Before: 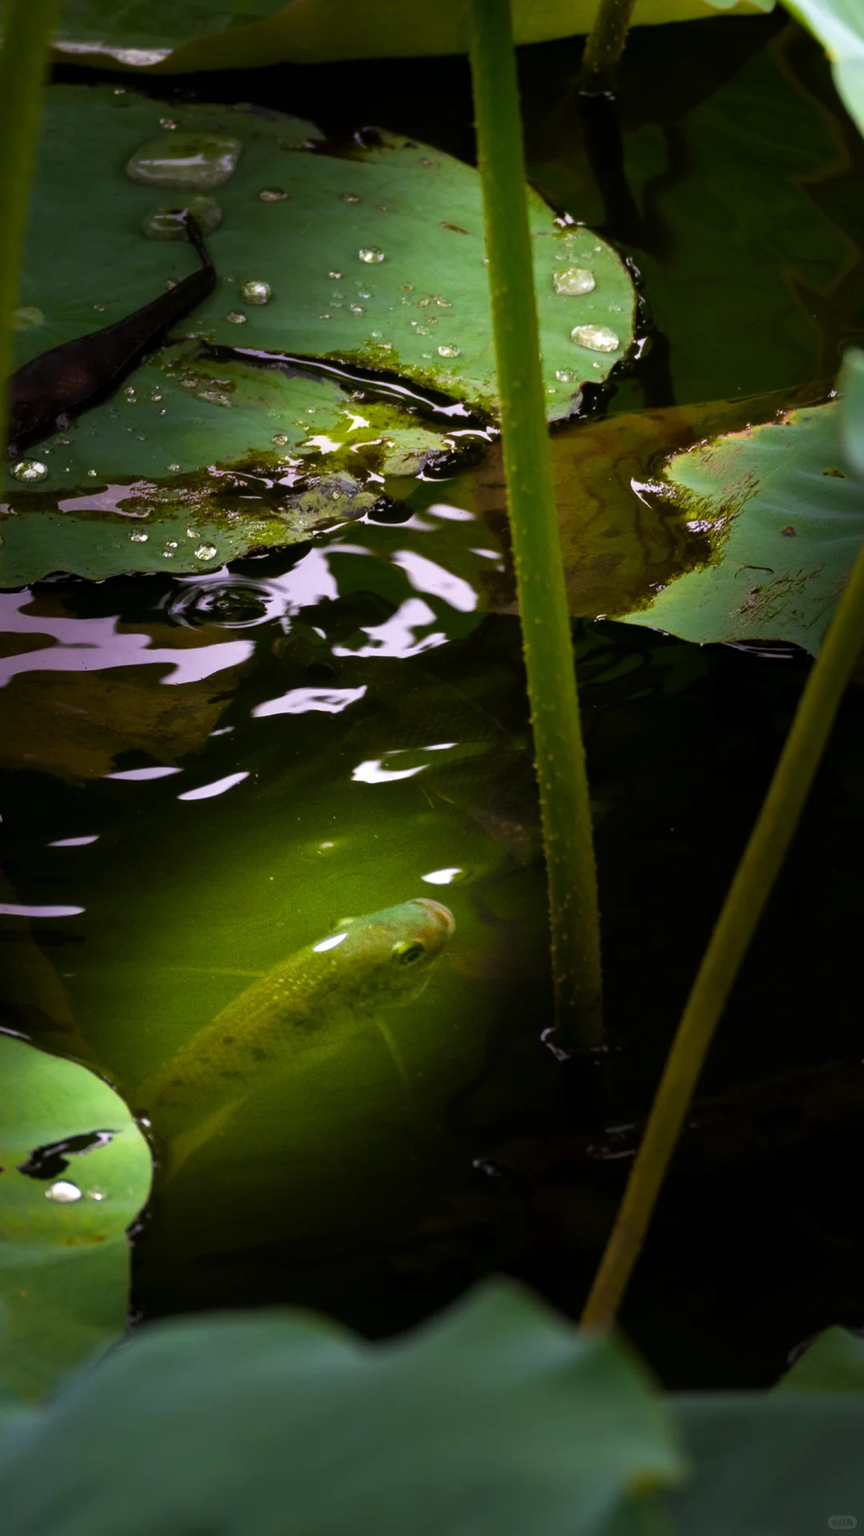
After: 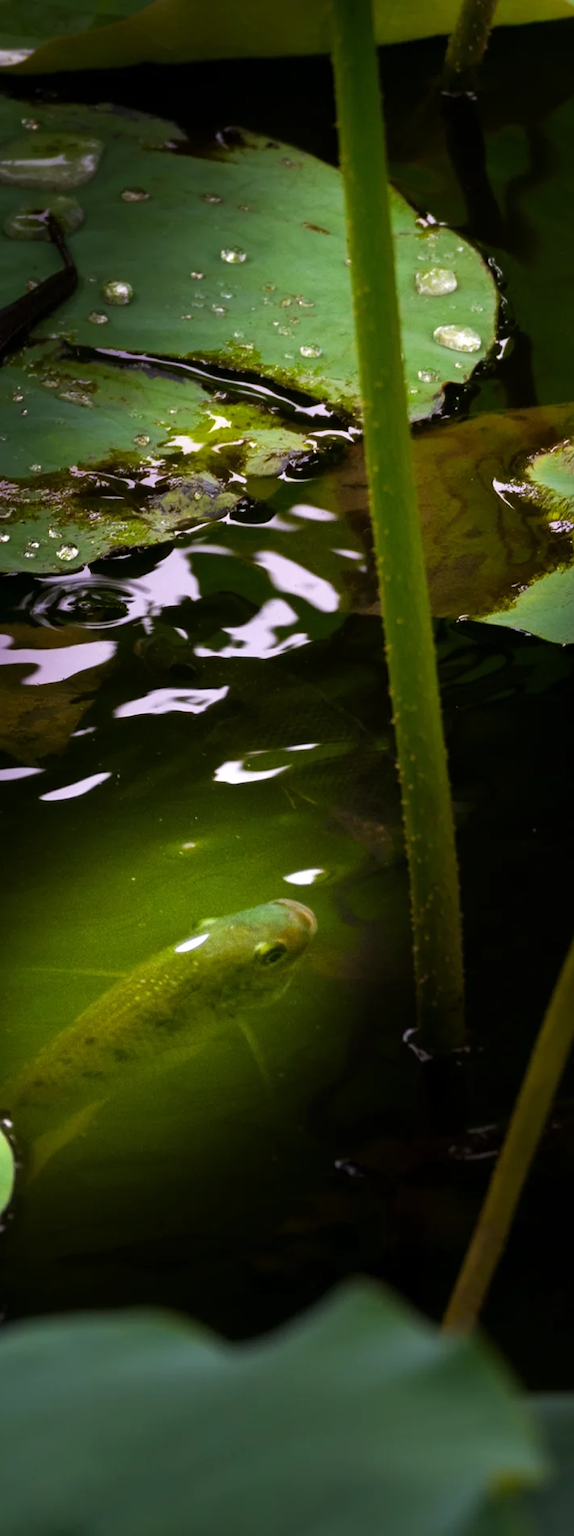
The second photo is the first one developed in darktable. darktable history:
crop and rotate: left 16.134%, right 17.356%
